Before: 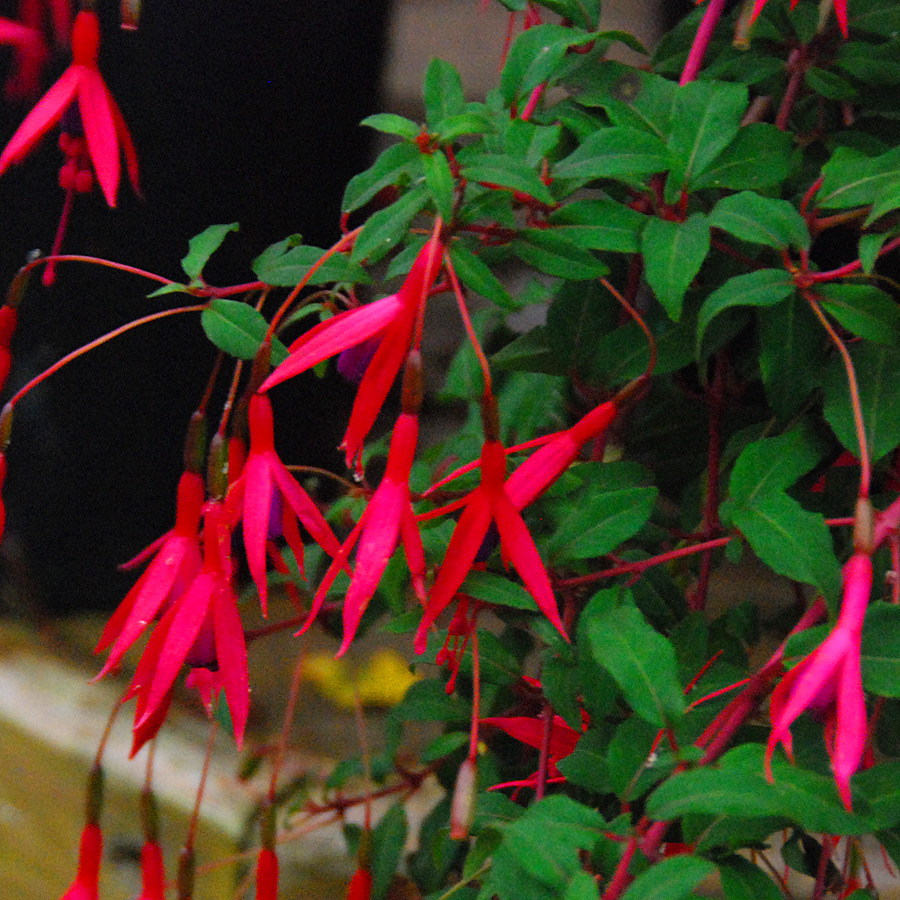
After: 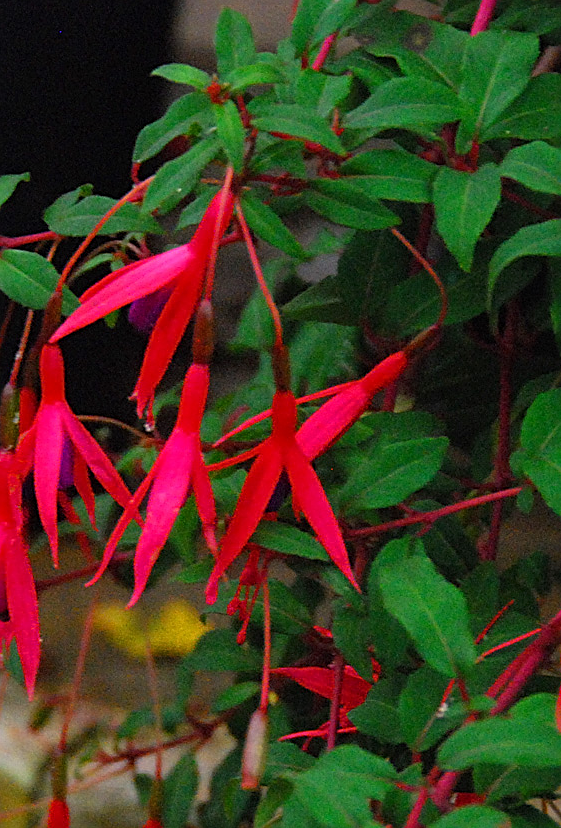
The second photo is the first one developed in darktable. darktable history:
crop and rotate: left 23.323%, top 5.641%, right 14.32%, bottom 2.261%
sharpen: on, module defaults
